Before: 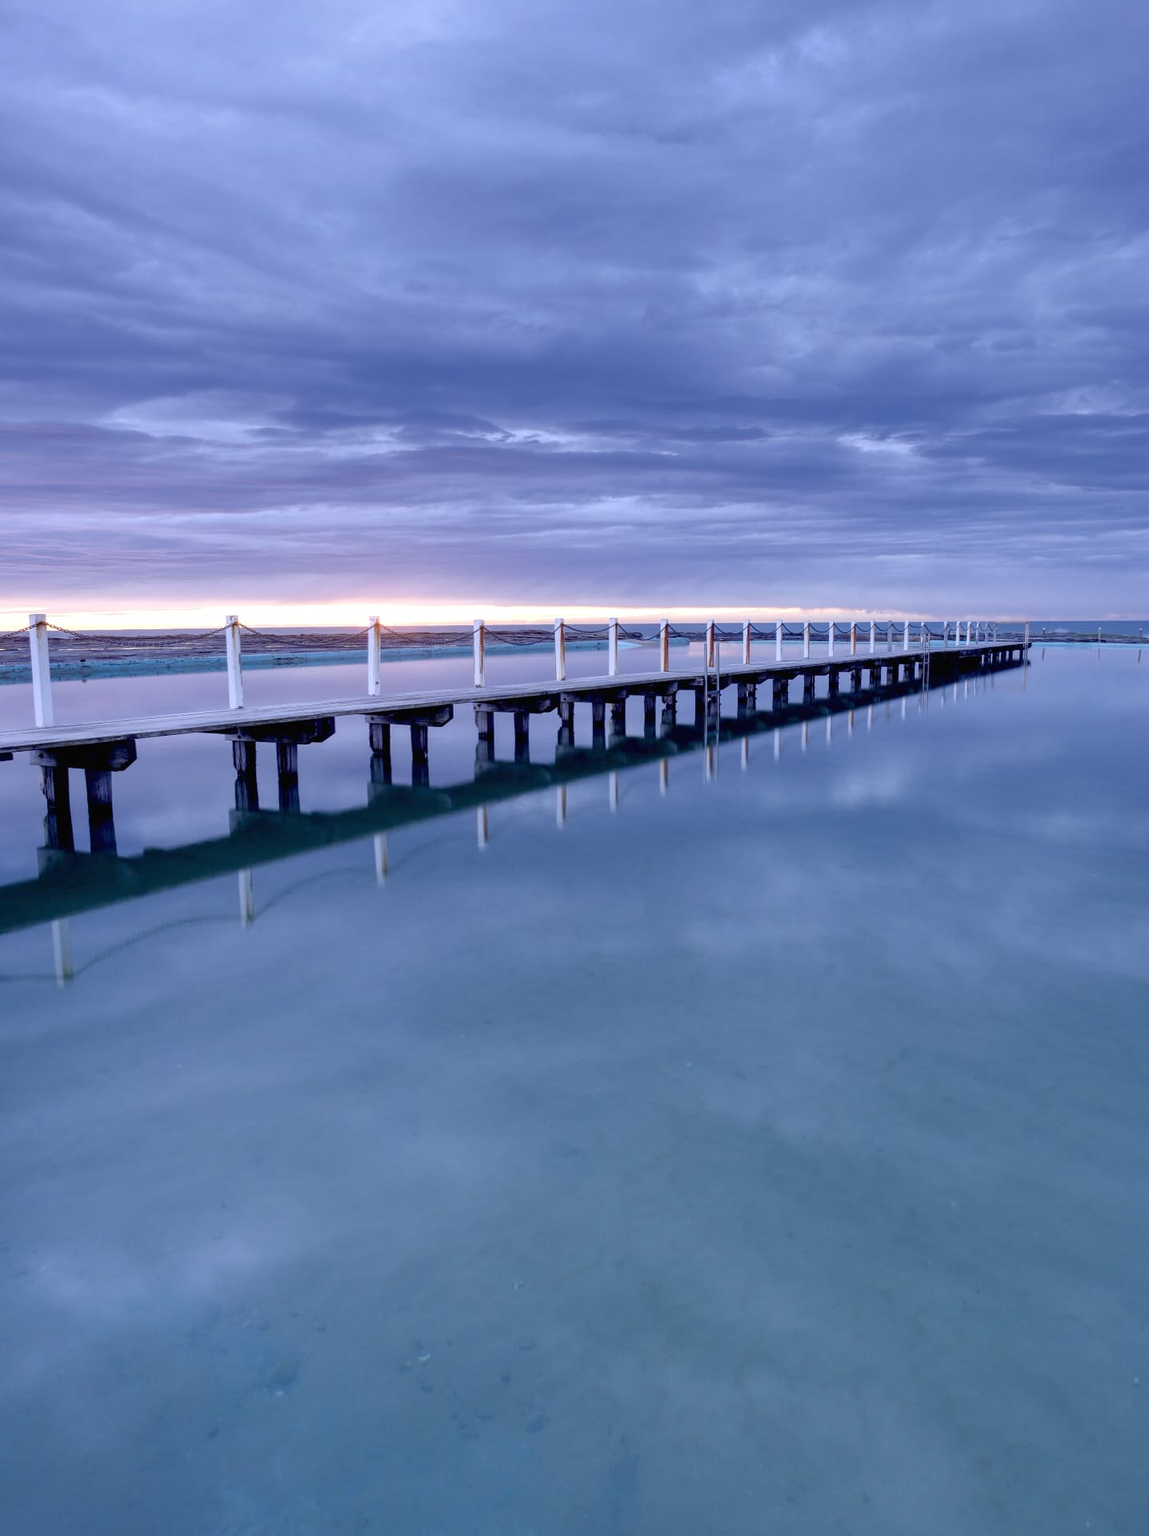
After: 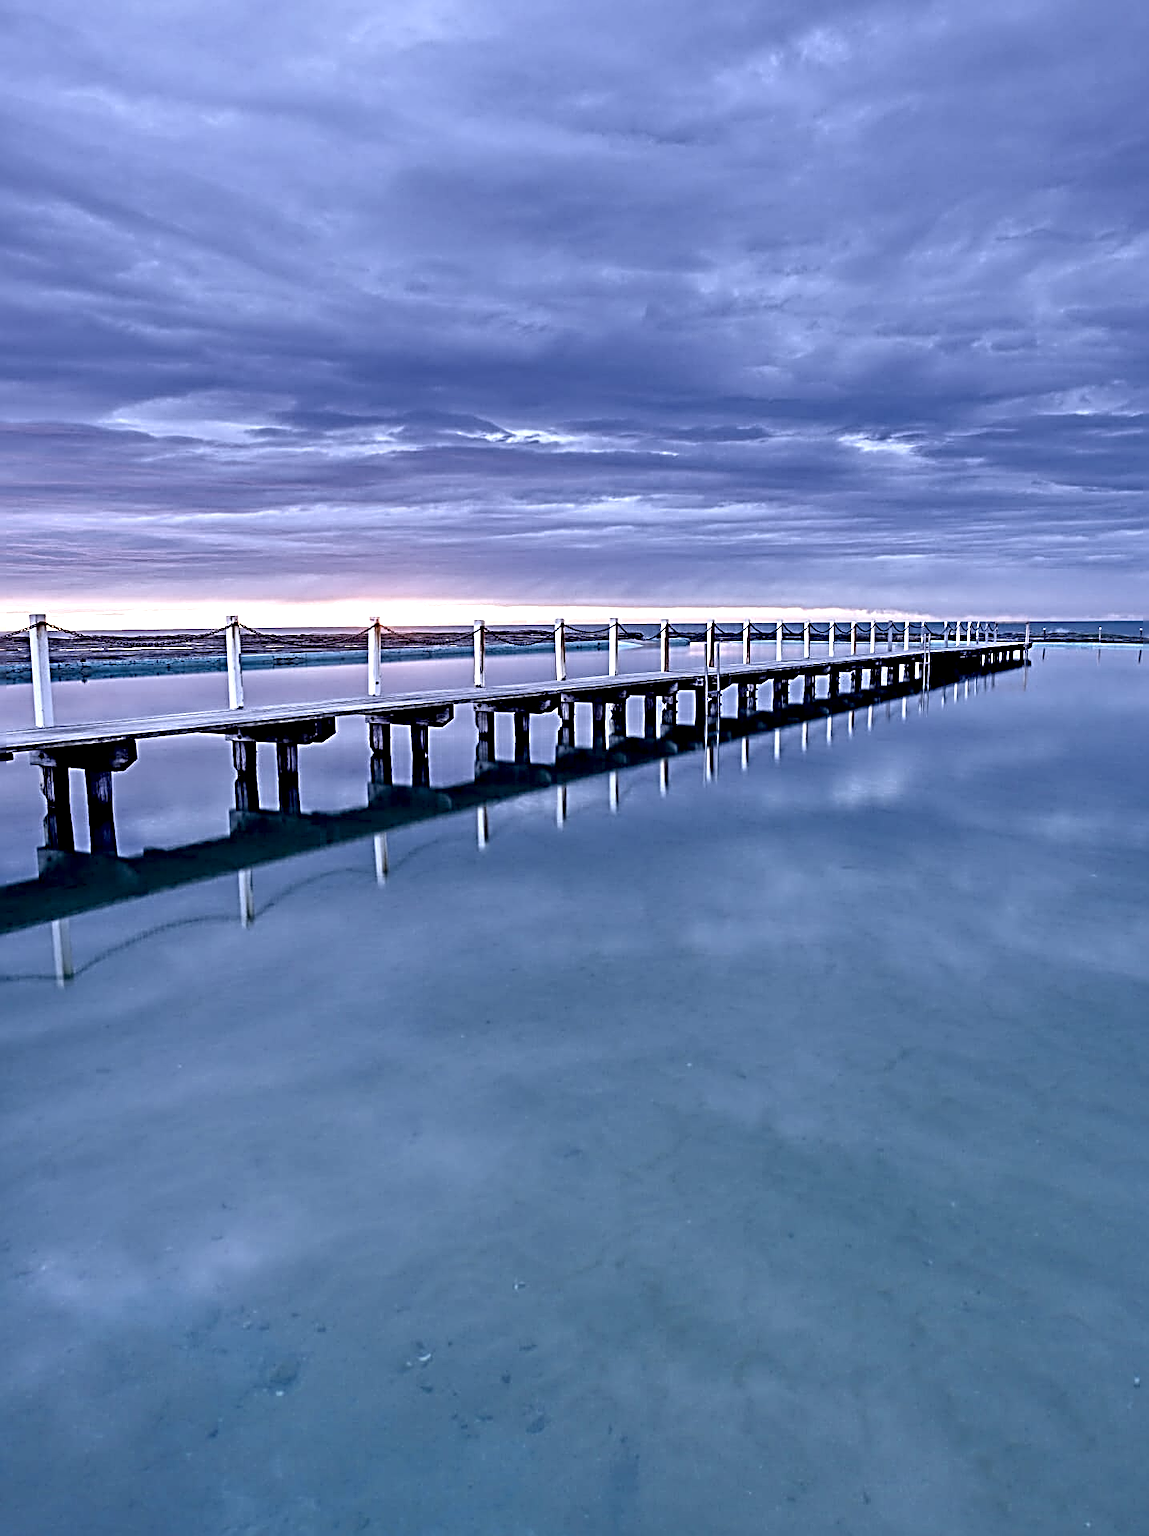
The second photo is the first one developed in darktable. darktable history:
sharpen: radius 3.152, amount 1.721
contrast equalizer: octaves 7, y [[0.511, 0.558, 0.631, 0.632, 0.559, 0.512], [0.5 ×6], [0.507, 0.559, 0.627, 0.644, 0.647, 0.647], [0 ×6], [0 ×6]]
